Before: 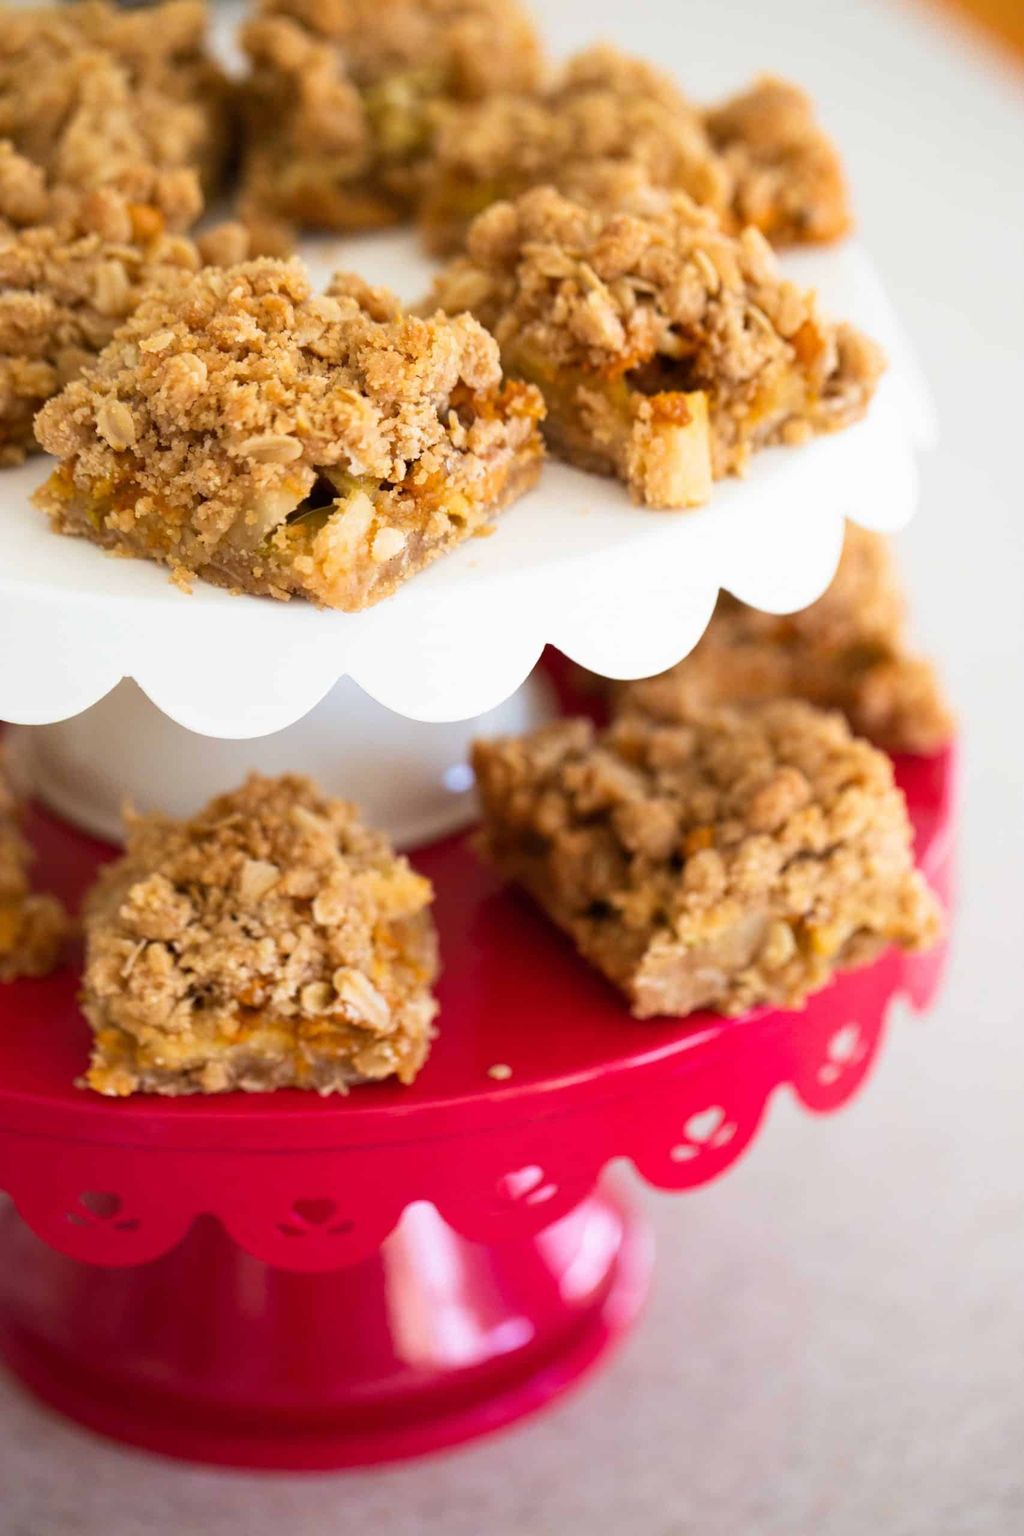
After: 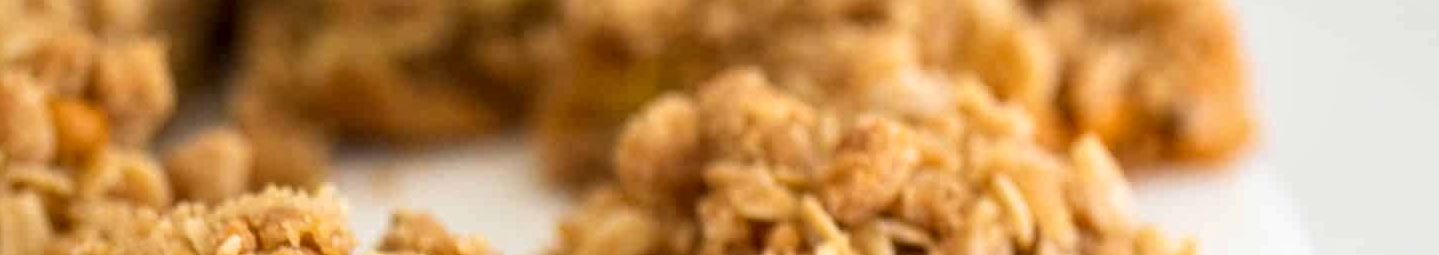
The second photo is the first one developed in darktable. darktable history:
crop and rotate: left 9.644%, top 9.491%, right 6.021%, bottom 80.509%
local contrast: on, module defaults
